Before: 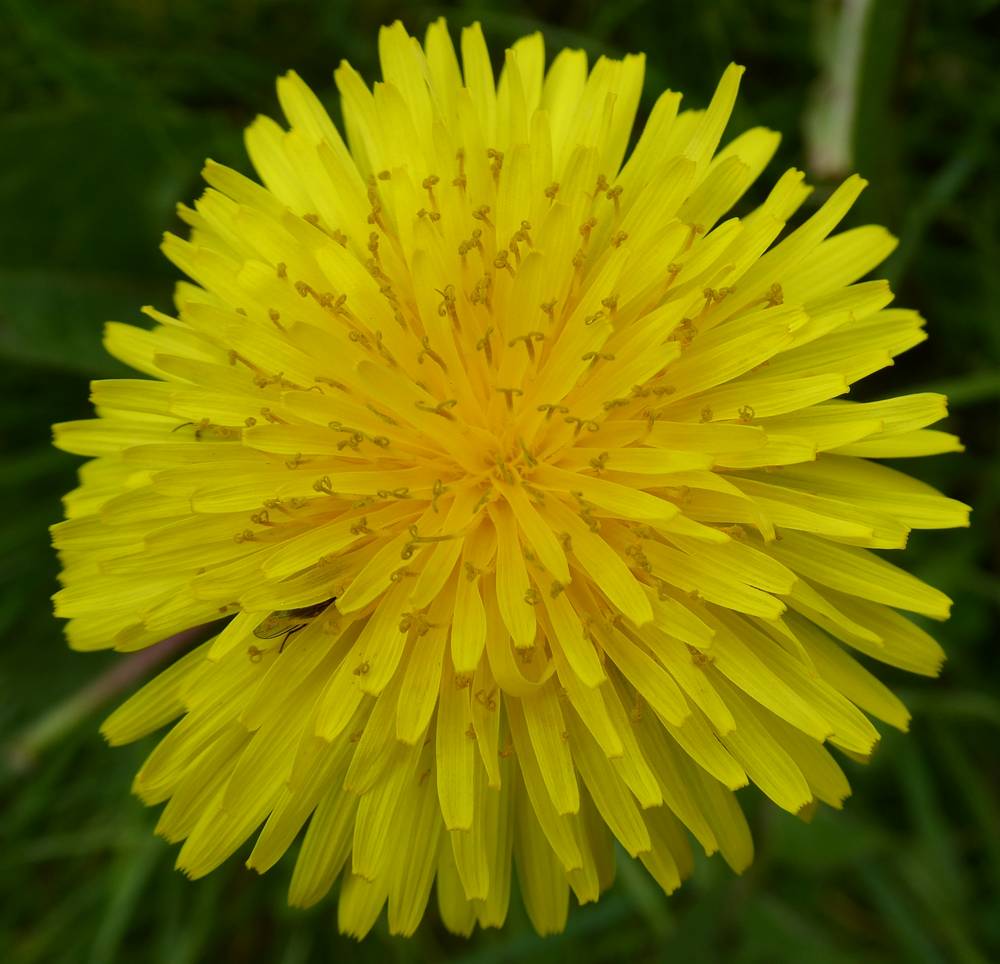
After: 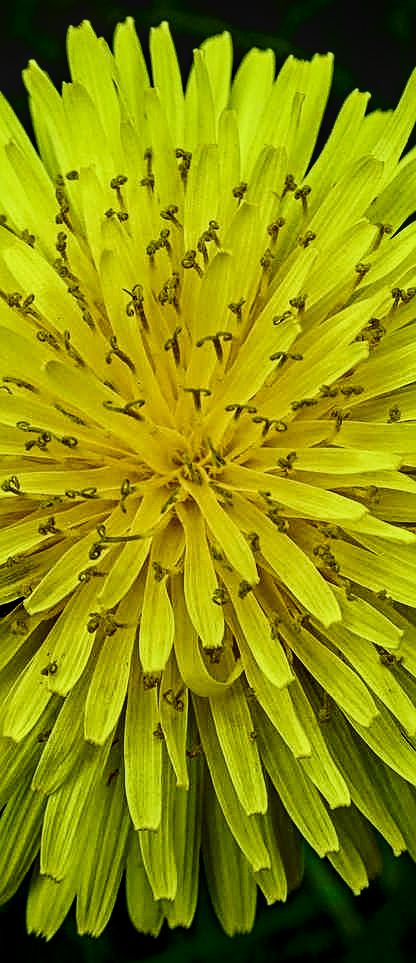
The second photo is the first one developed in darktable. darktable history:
color balance rgb: shadows lift › chroma 1%, shadows lift › hue 113°, highlights gain › chroma 0.2%, highlights gain › hue 333°, perceptual saturation grading › global saturation 20%, perceptual saturation grading › highlights -25%, perceptual saturation grading › shadows 25%, contrast -10%
sharpen: on, module defaults
crop: left 31.229%, right 27.105%
filmic rgb: black relative exposure -4.91 EV, white relative exposure 2.84 EV, hardness 3.7
white balance: red 0.871, blue 1.249
contrast equalizer: octaves 7, y [[0.5, 0.542, 0.583, 0.625, 0.667, 0.708], [0.5 ×6], [0.5 ×6], [0 ×6], [0 ×6]]
contrast brightness saturation: contrast 0.32, brightness -0.08, saturation 0.17
local contrast: on, module defaults
